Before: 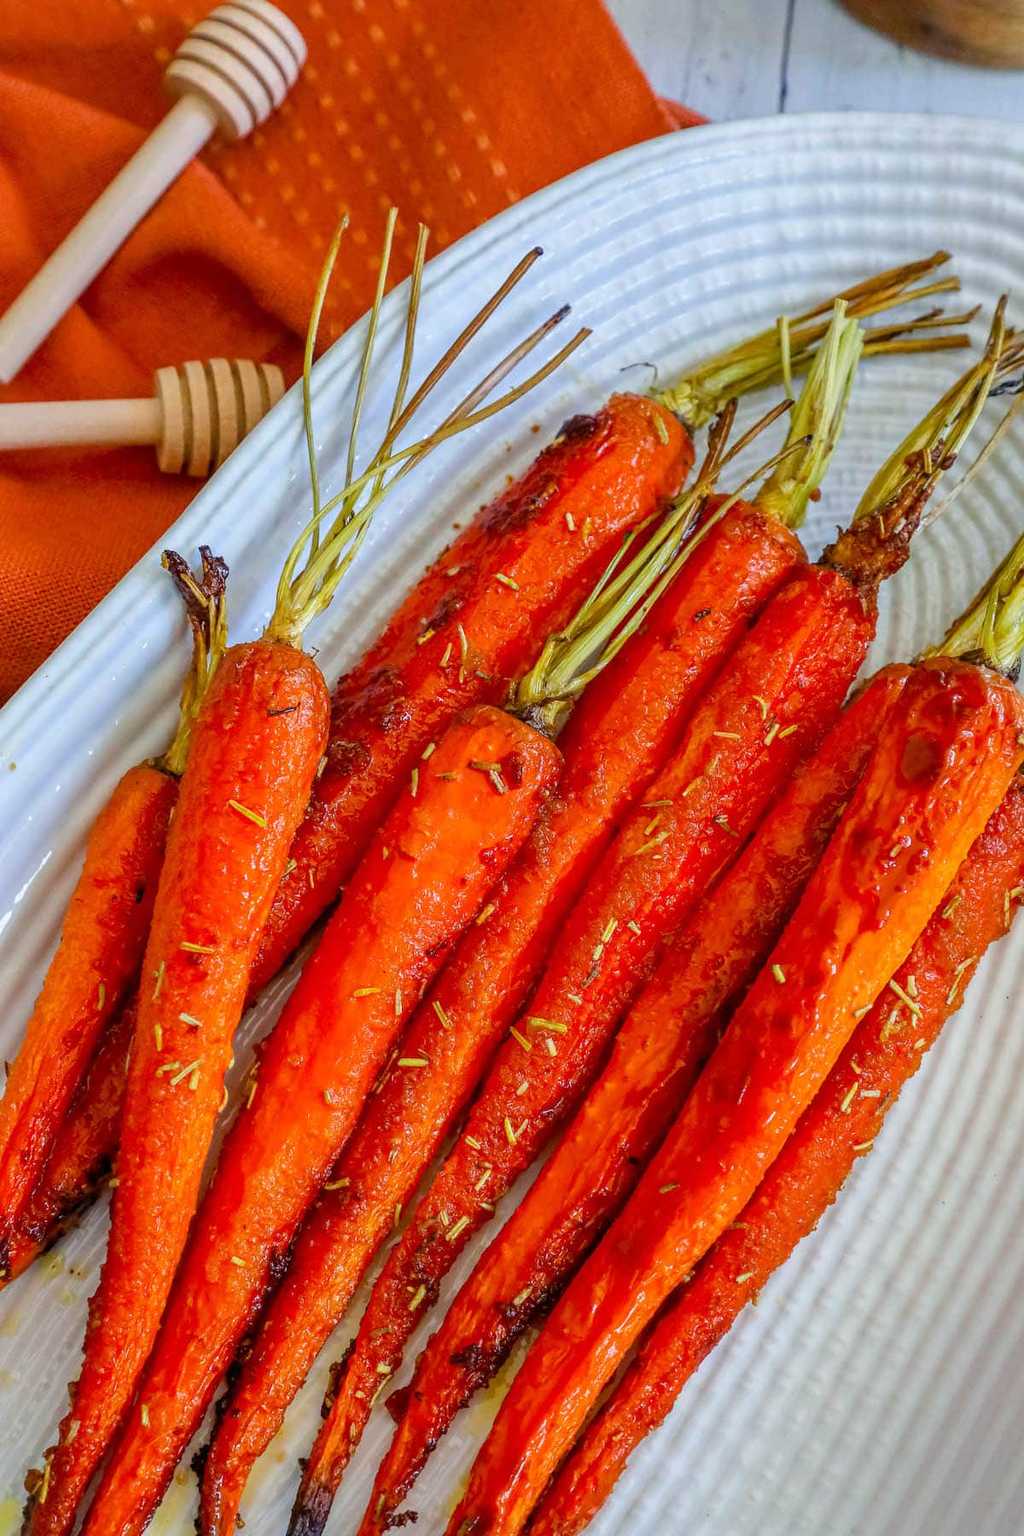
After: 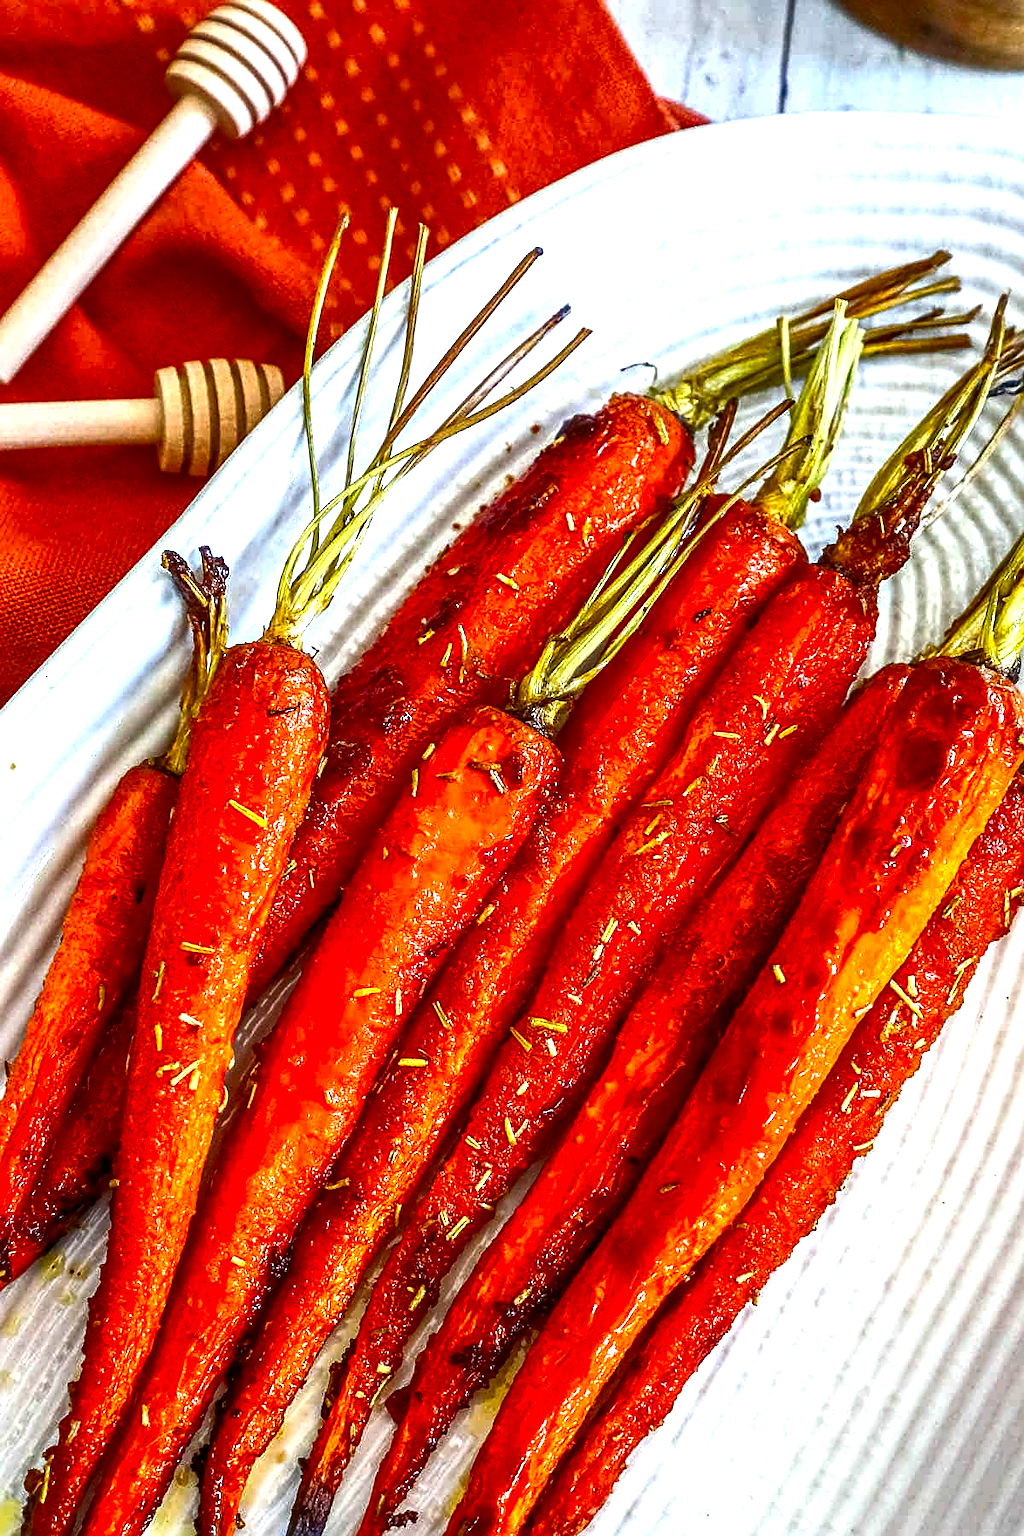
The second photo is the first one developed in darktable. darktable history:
exposure: black level correction 0, exposure 0.499 EV, compensate exposure bias true, compensate highlight preservation false
contrast brightness saturation: contrast 0.132, brightness -0.245, saturation 0.145
local contrast: on, module defaults
tone equalizer: -8 EV 0.001 EV, -7 EV -0.003 EV, -6 EV 0.005 EV, -5 EV -0.028 EV, -4 EV -0.129 EV, -3 EV -0.16 EV, -2 EV 0.267 EV, -1 EV 0.726 EV, +0 EV 0.522 EV, edges refinement/feathering 500, mask exposure compensation -1.57 EV, preserve details no
sharpen: on, module defaults
